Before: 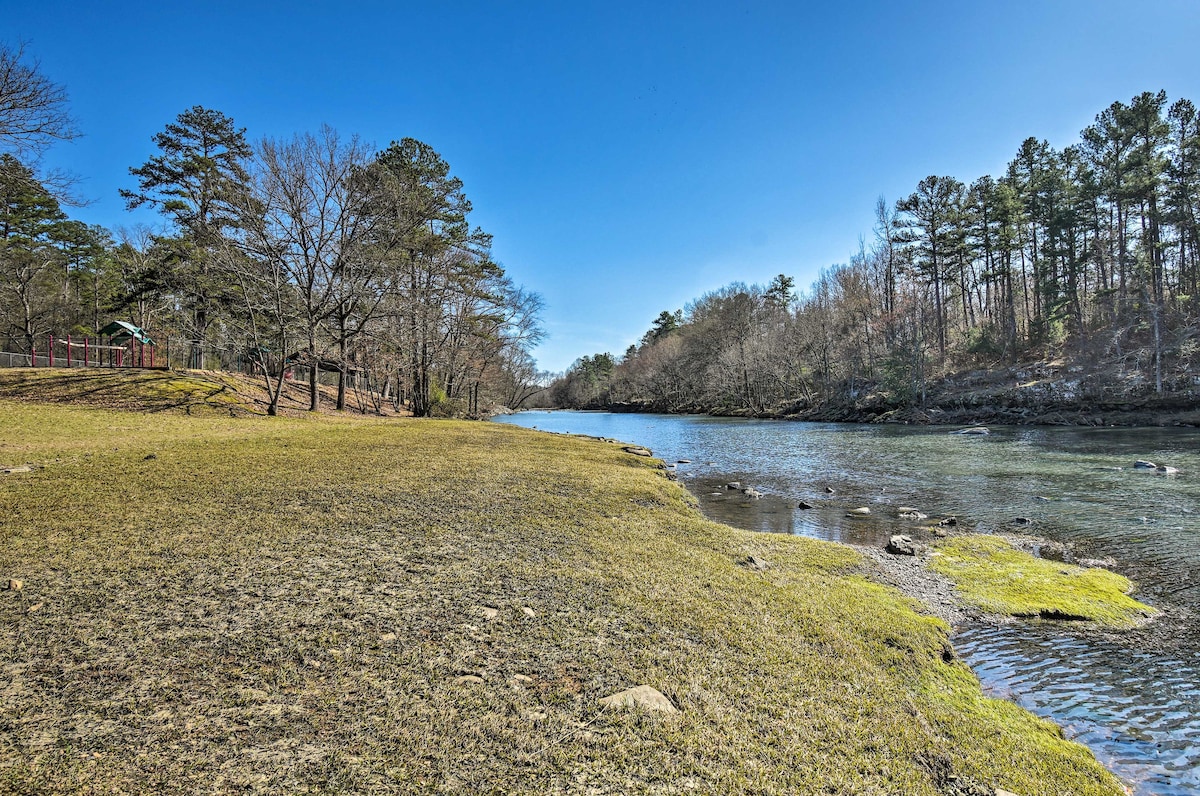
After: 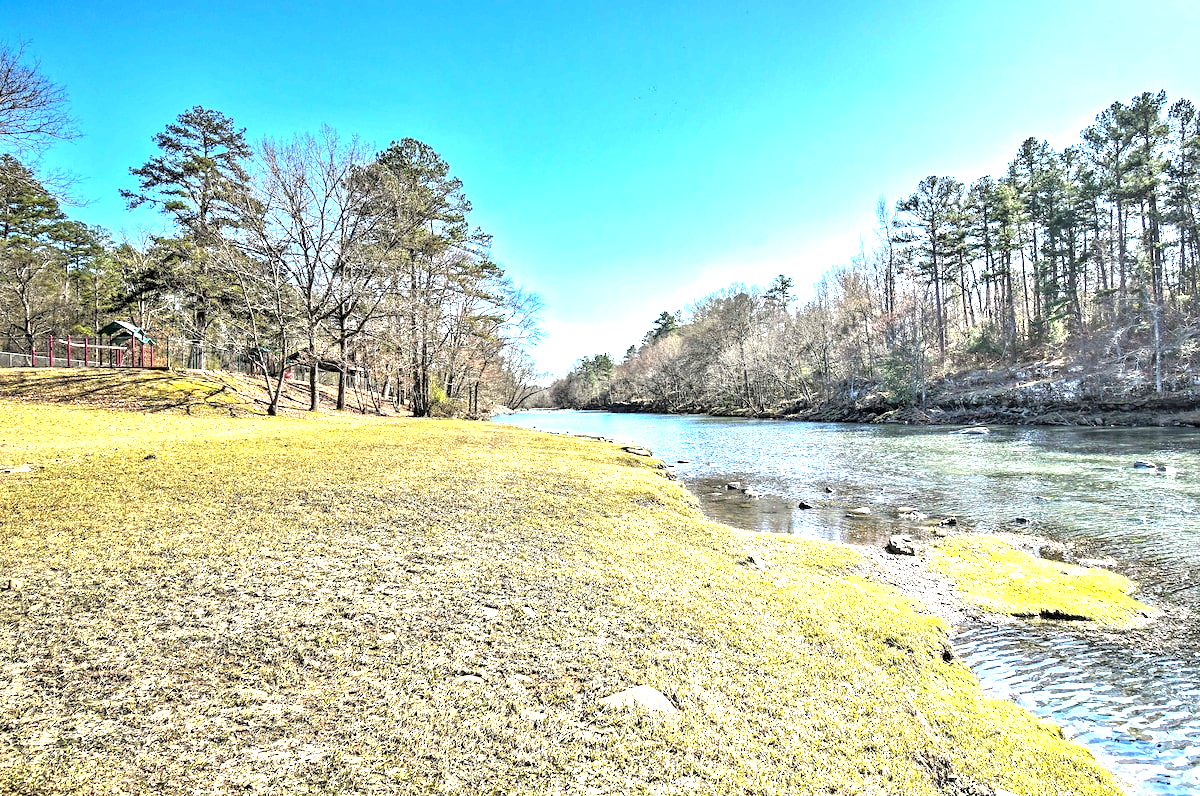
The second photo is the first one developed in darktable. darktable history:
tone equalizer: -8 EV -0.764 EV, -7 EV -0.717 EV, -6 EV -0.621 EV, -5 EV -0.368 EV, -3 EV 0.382 EV, -2 EV 0.6 EV, -1 EV 0.679 EV, +0 EV 0.769 EV
exposure: black level correction 0.001, exposure 0.954 EV, compensate highlight preservation false
